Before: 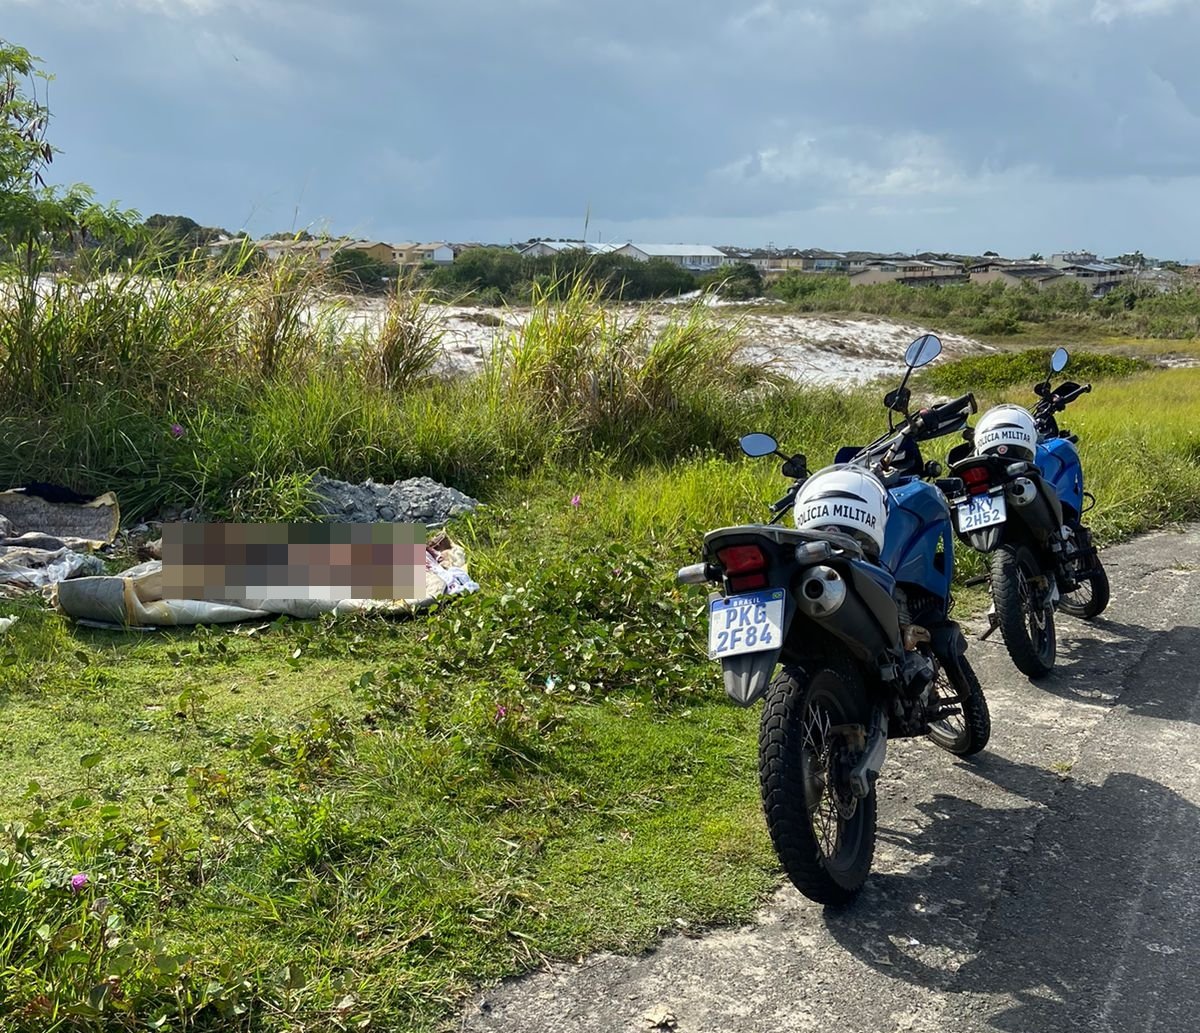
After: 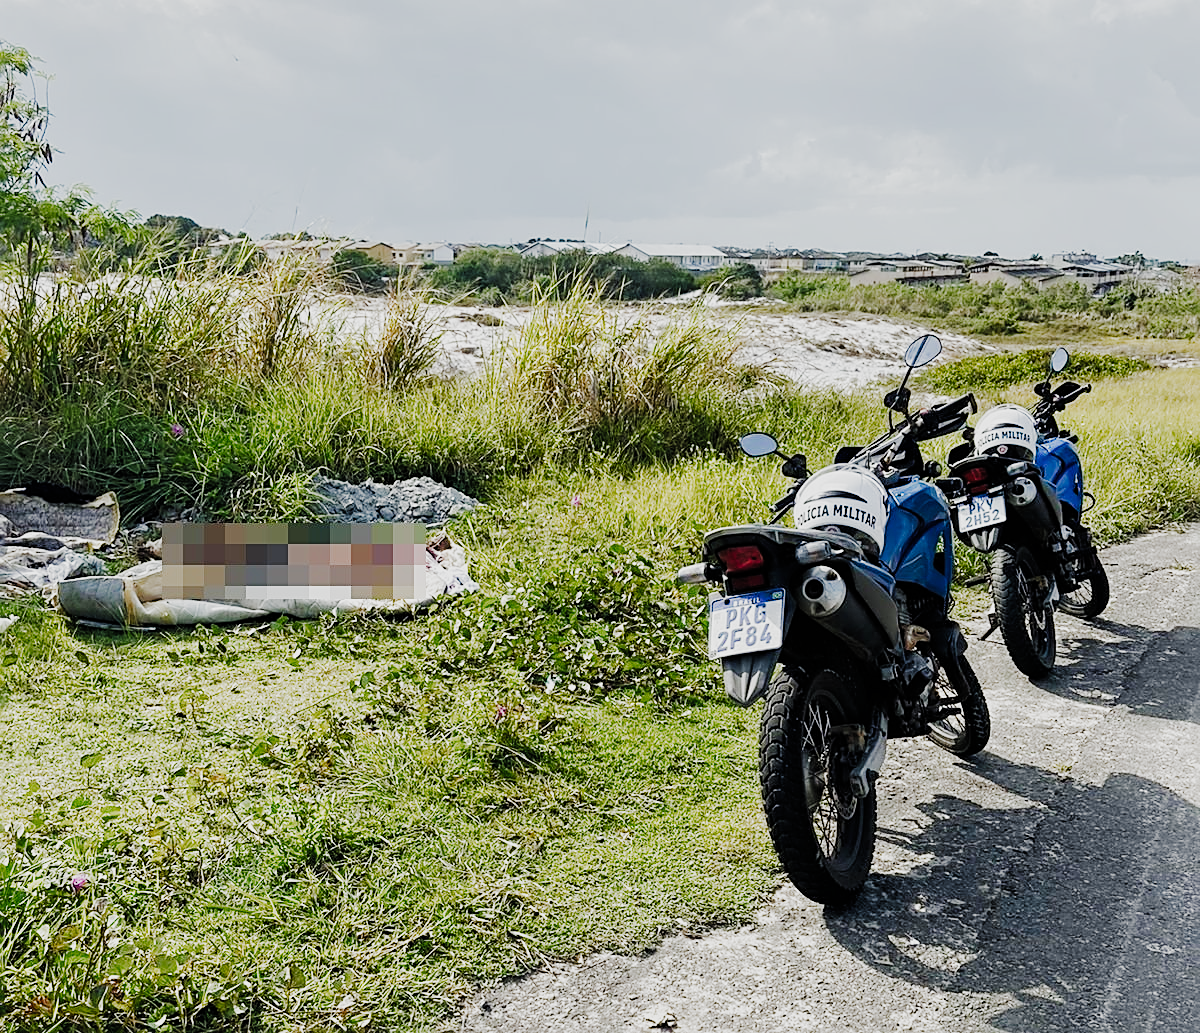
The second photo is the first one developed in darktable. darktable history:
filmic: grey point source 13.58, black point source -4.59, white point source 5.12, grey point target 18, white point target 100, output power 2.2, latitude stops 2, contrast 1.65, saturation 100, global saturation 100, balance 7.44
sharpen: on, module defaults
exposure: black level correction -0.005, exposure 0.622 EV, compensate highlight preservation false
